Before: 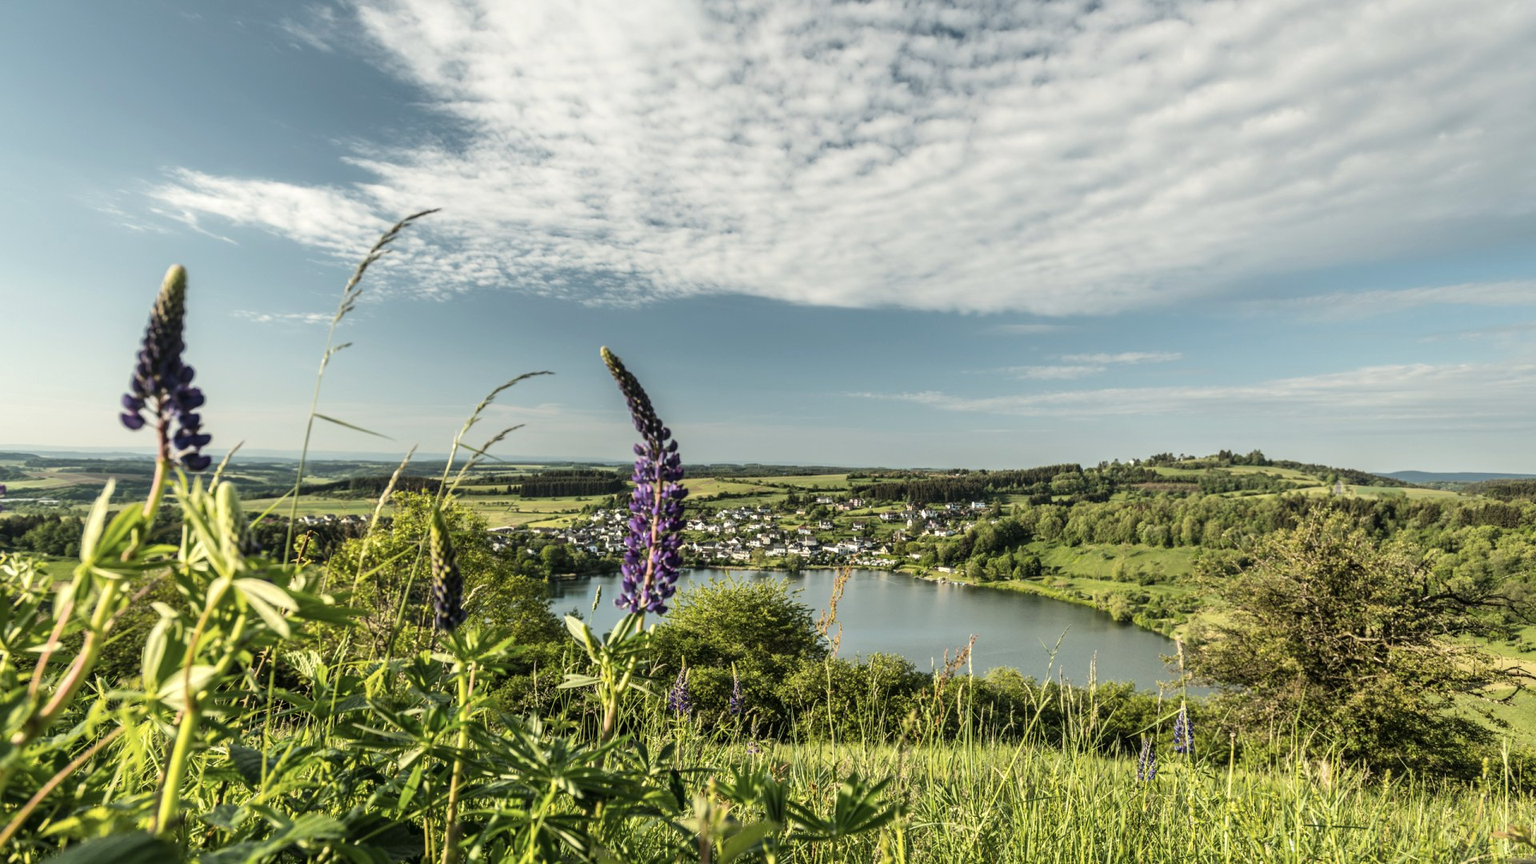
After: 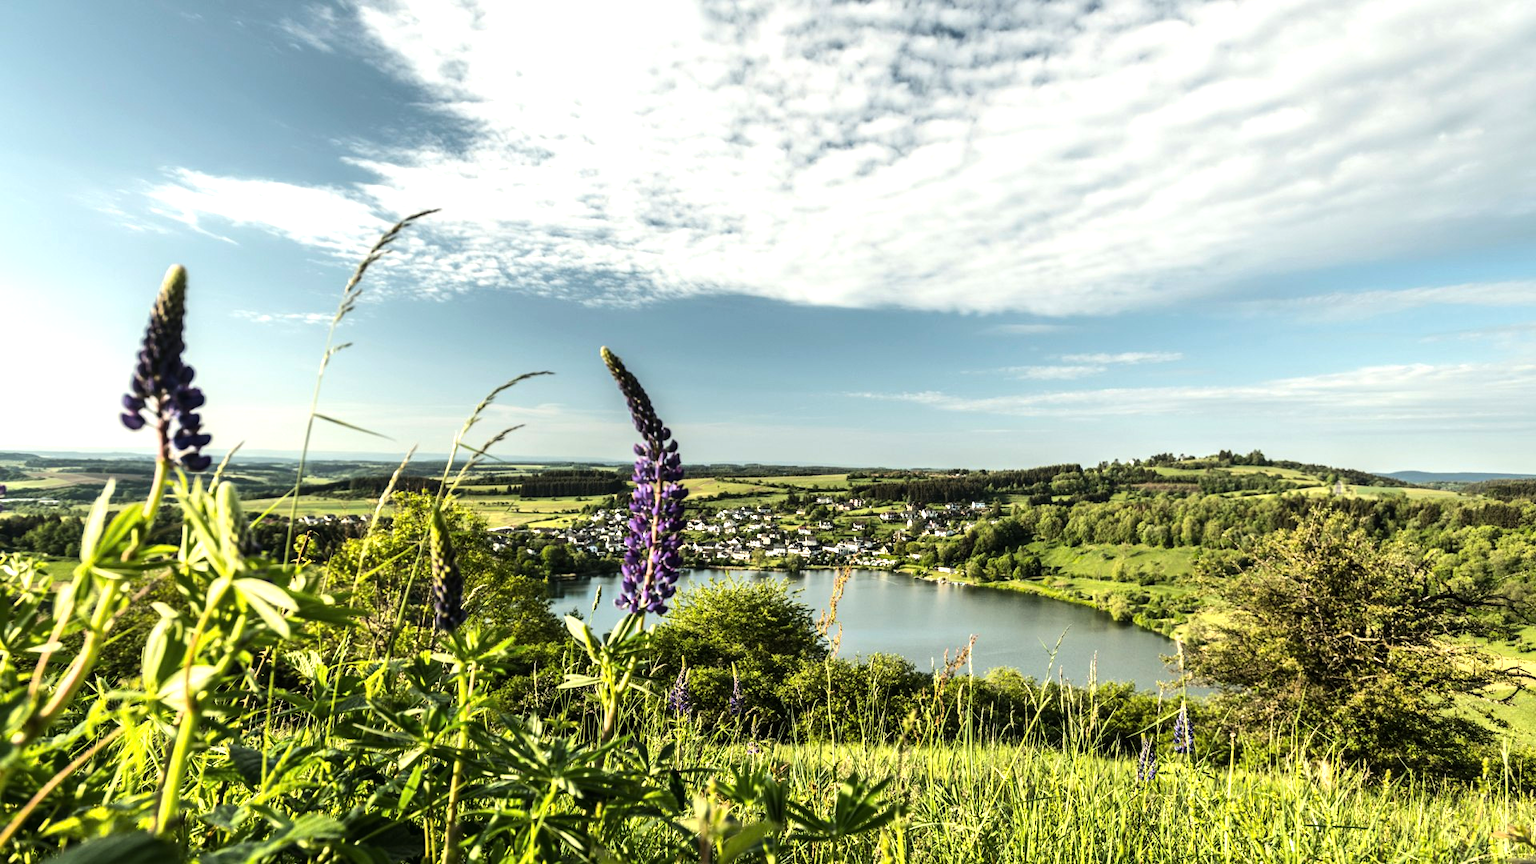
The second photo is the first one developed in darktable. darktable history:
contrast brightness saturation: saturation 0.18
tone equalizer: -8 EV -0.75 EV, -7 EV -0.7 EV, -6 EV -0.6 EV, -5 EV -0.4 EV, -3 EV 0.4 EV, -2 EV 0.6 EV, -1 EV 0.7 EV, +0 EV 0.75 EV, edges refinement/feathering 500, mask exposure compensation -1.57 EV, preserve details no
